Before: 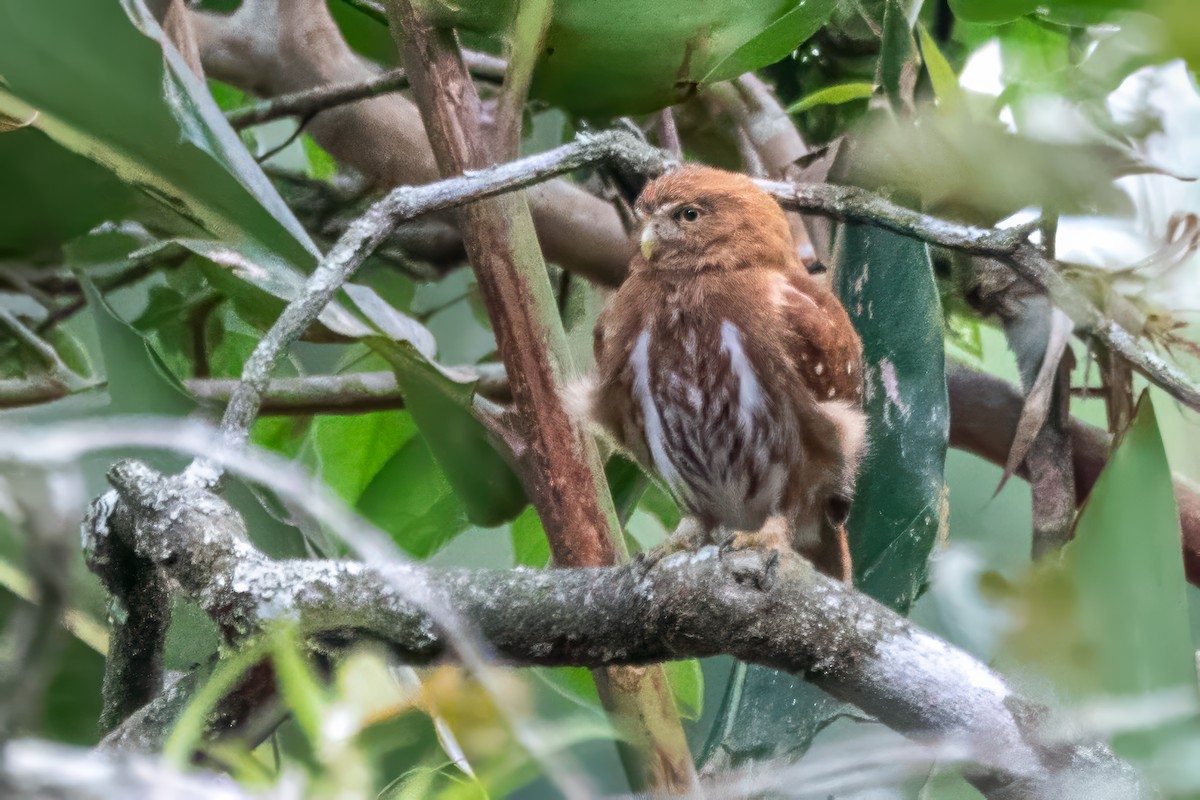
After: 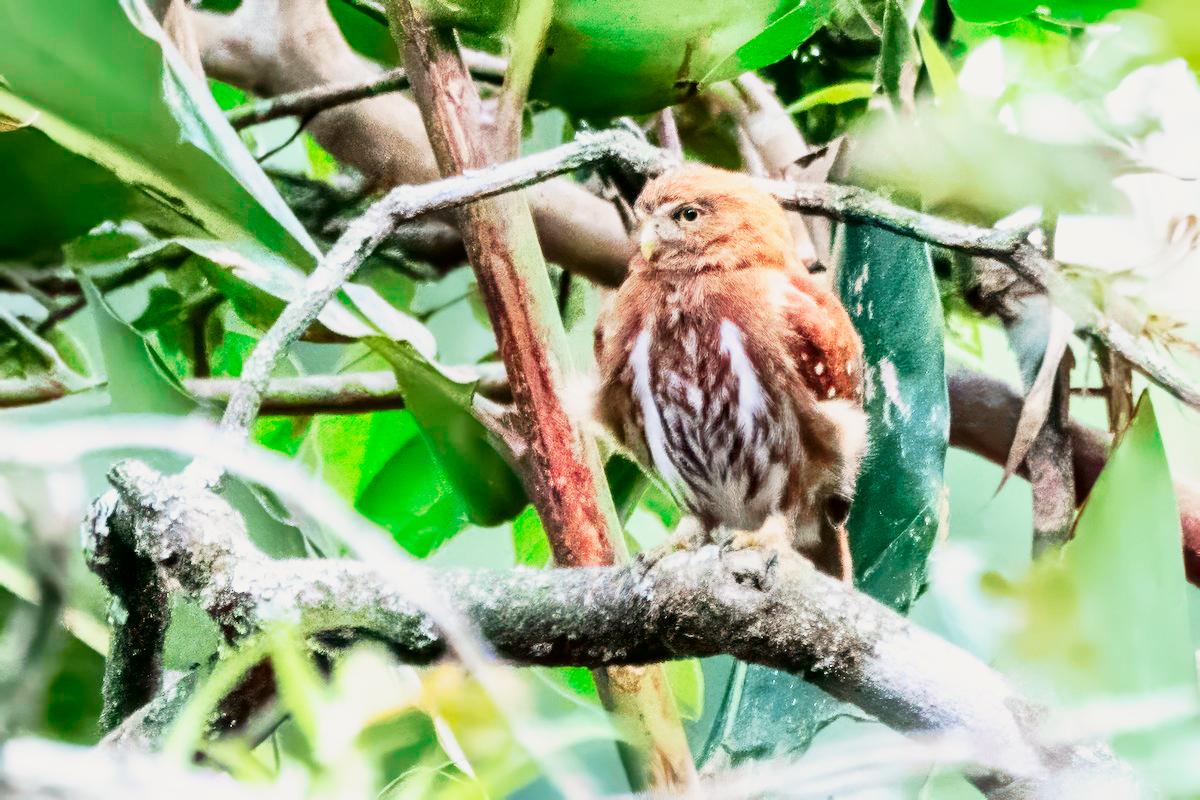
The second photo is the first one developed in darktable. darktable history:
tone curve: curves: ch0 [(0, 0) (0.068, 0.031) (0.175, 0.132) (0.337, 0.304) (0.498, 0.511) (0.748, 0.762) (0.993, 0.954)]; ch1 [(0, 0) (0.294, 0.184) (0.359, 0.34) (0.362, 0.35) (0.43, 0.41) (0.476, 0.457) (0.499, 0.5) (0.529, 0.523) (0.677, 0.762) (1, 1)]; ch2 [(0, 0) (0.431, 0.419) (0.495, 0.502) (0.524, 0.534) (0.557, 0.56) (0.634, 0.654) (0.728, 0.722) (1, 1)], color space Lab, independent channels, preserve colors none
color correction: highlights a* 0.003, highlights b* -0.283
base curve: curves: ch0 [(0, 0) (0.007, 0.004) (0.027, 0.03) (0.046, 0.07) (0.207, 0.54) (0.442, 0.872) (0.673, 0.972) (1, 1)], preserve colors none
sharpen: radius 2.883, amount 0.868, threshold 47.523
